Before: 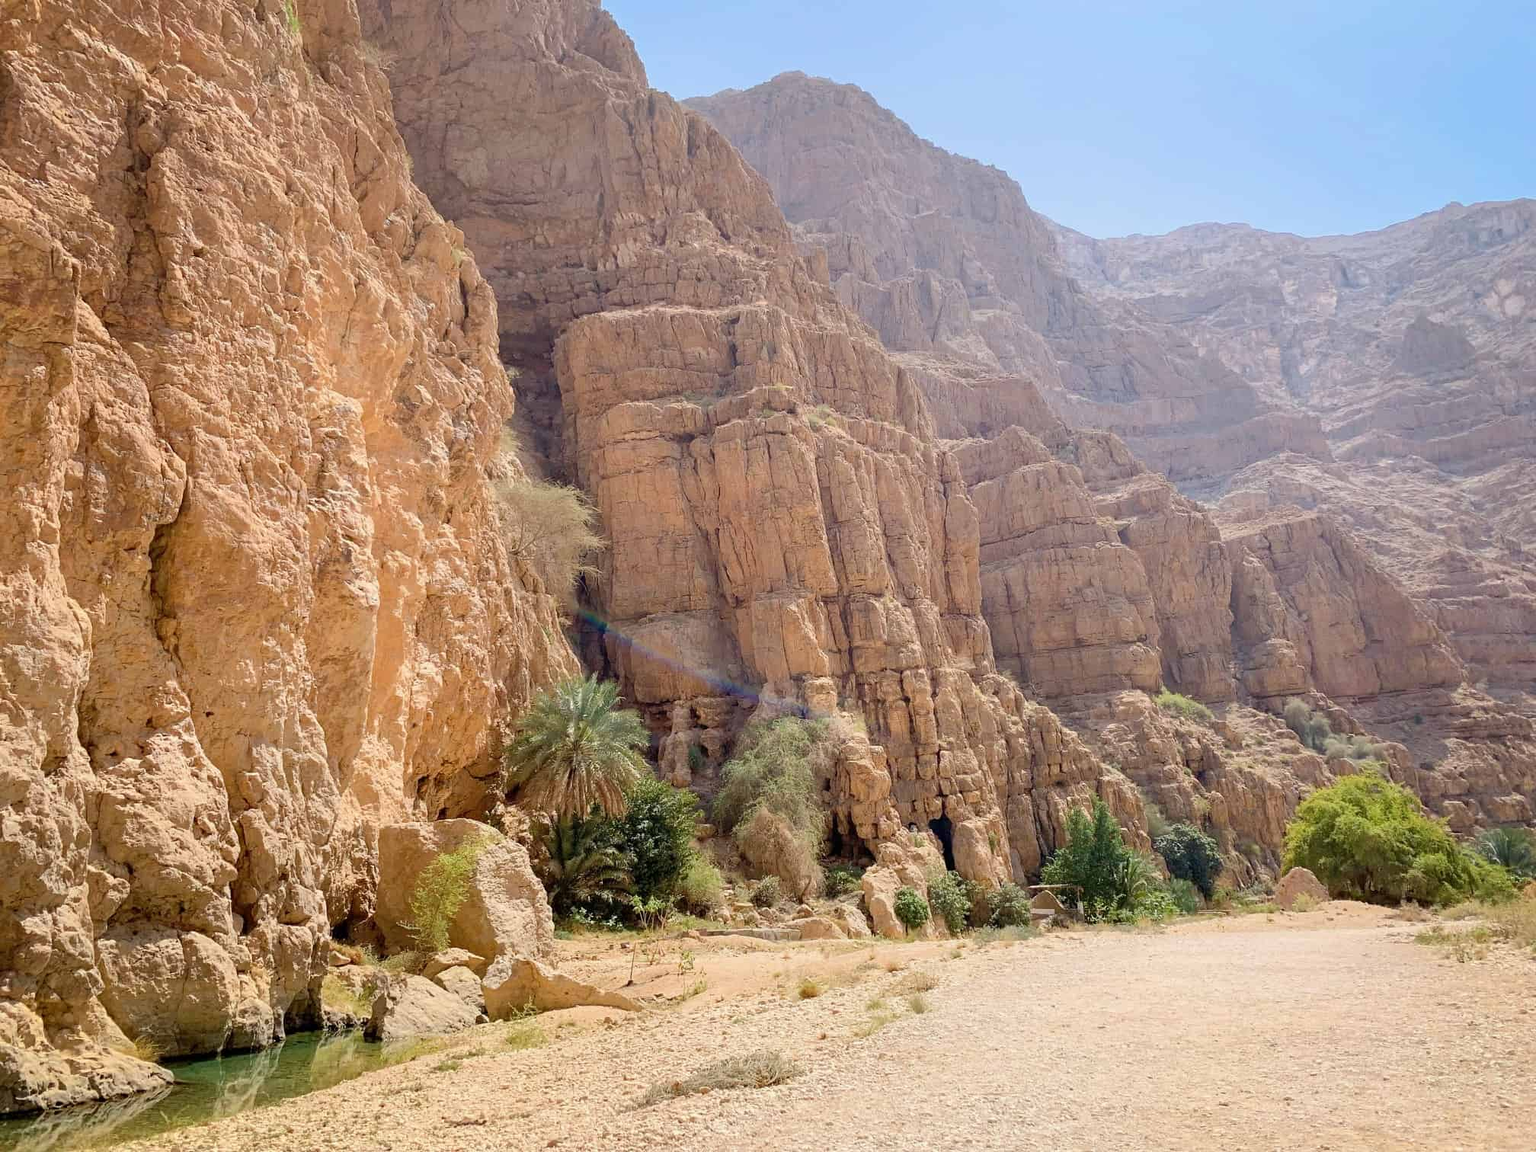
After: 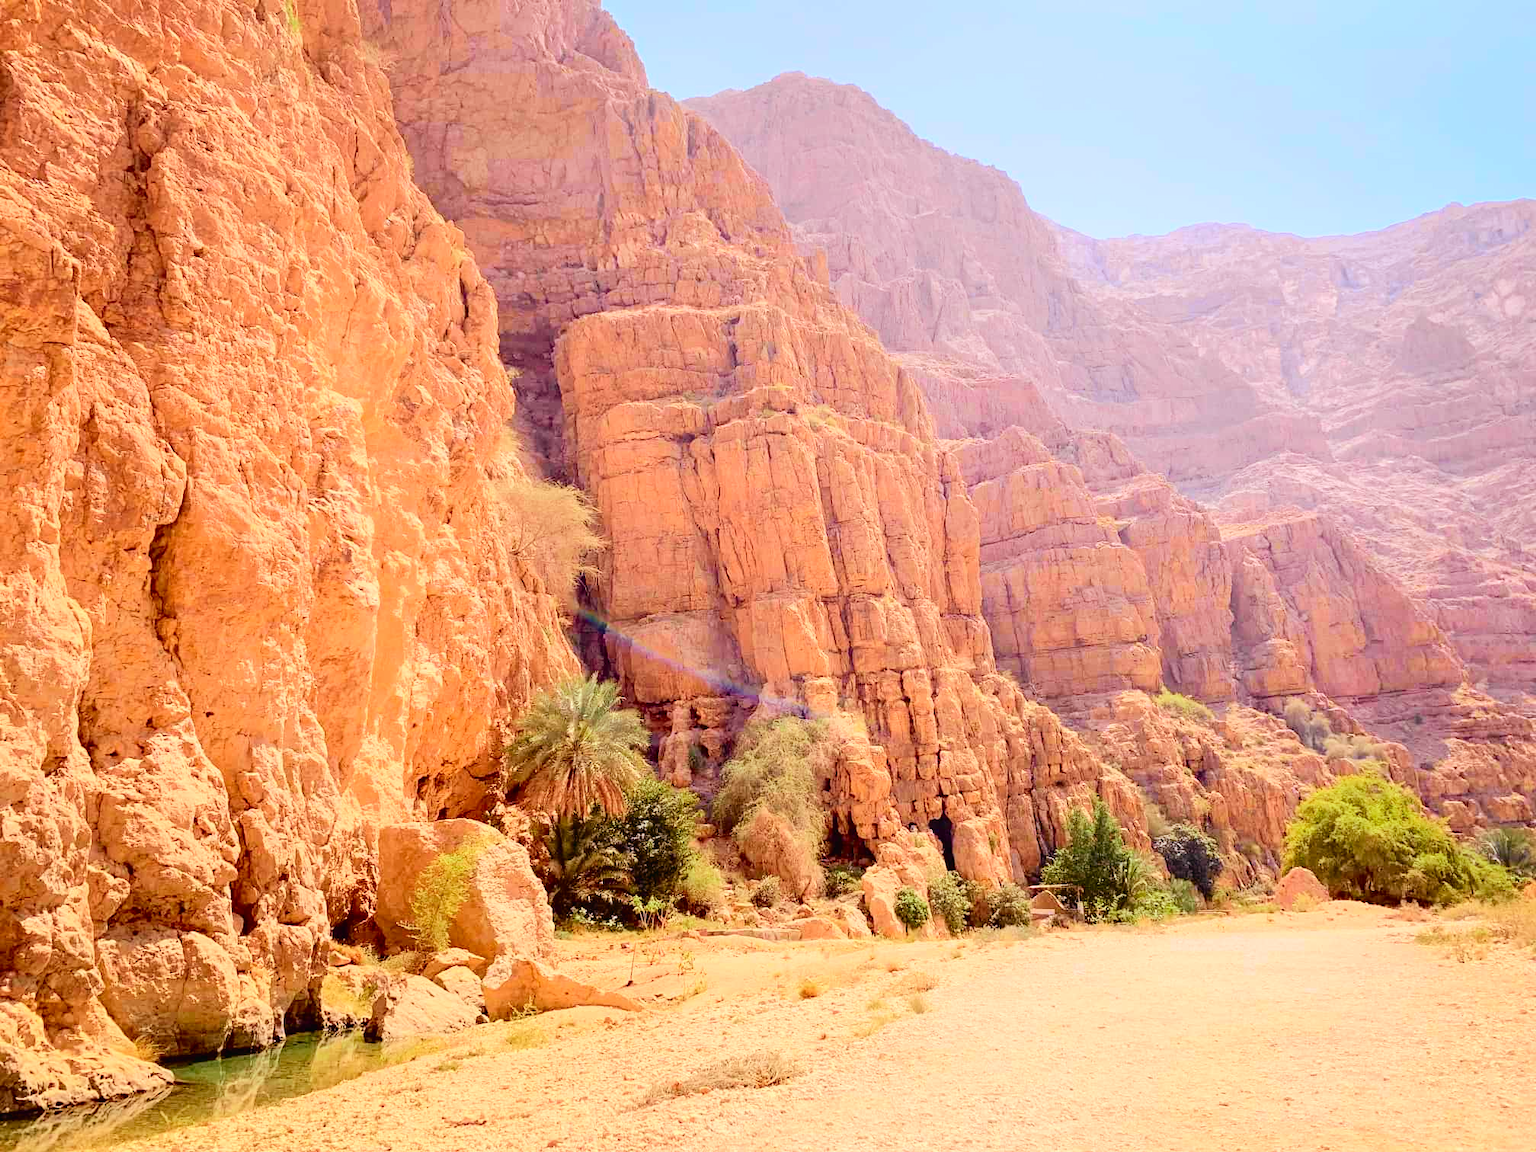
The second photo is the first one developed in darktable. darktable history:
rgb levels: mode RGB, independent channels, levels [[0, 0.474, 1], [0, 0.5, 1], [0, 0.5, 1]]
tone curve: curves: ch0 [(0, 0.014) (0.12, 0.096) (0.386, 0.49) (0.54, 0.684) (0.751, 0.855) (0.89, 0.943) (0.998, 0.989)]; ch1 [(0, 0) (0.133, 0.099) (0.437, 0.41) (0.5, 0.5) (0.517, 0.536) (0.548, 0.575) (0.582, 0.639) (0.627, 0.692) (0.836, 0.868) (1, 1)]; ch2 [(0, 0) (0.374, 0.341) (0.456, 0.443) (0.478, 0.49) (0.501, 0.5) (0.528, 0.538) (0.55, 0.6) (0.572, 0.633) (0.702, 0.775) (1, 1)], color space Lab, independent channels, preserve colors none
